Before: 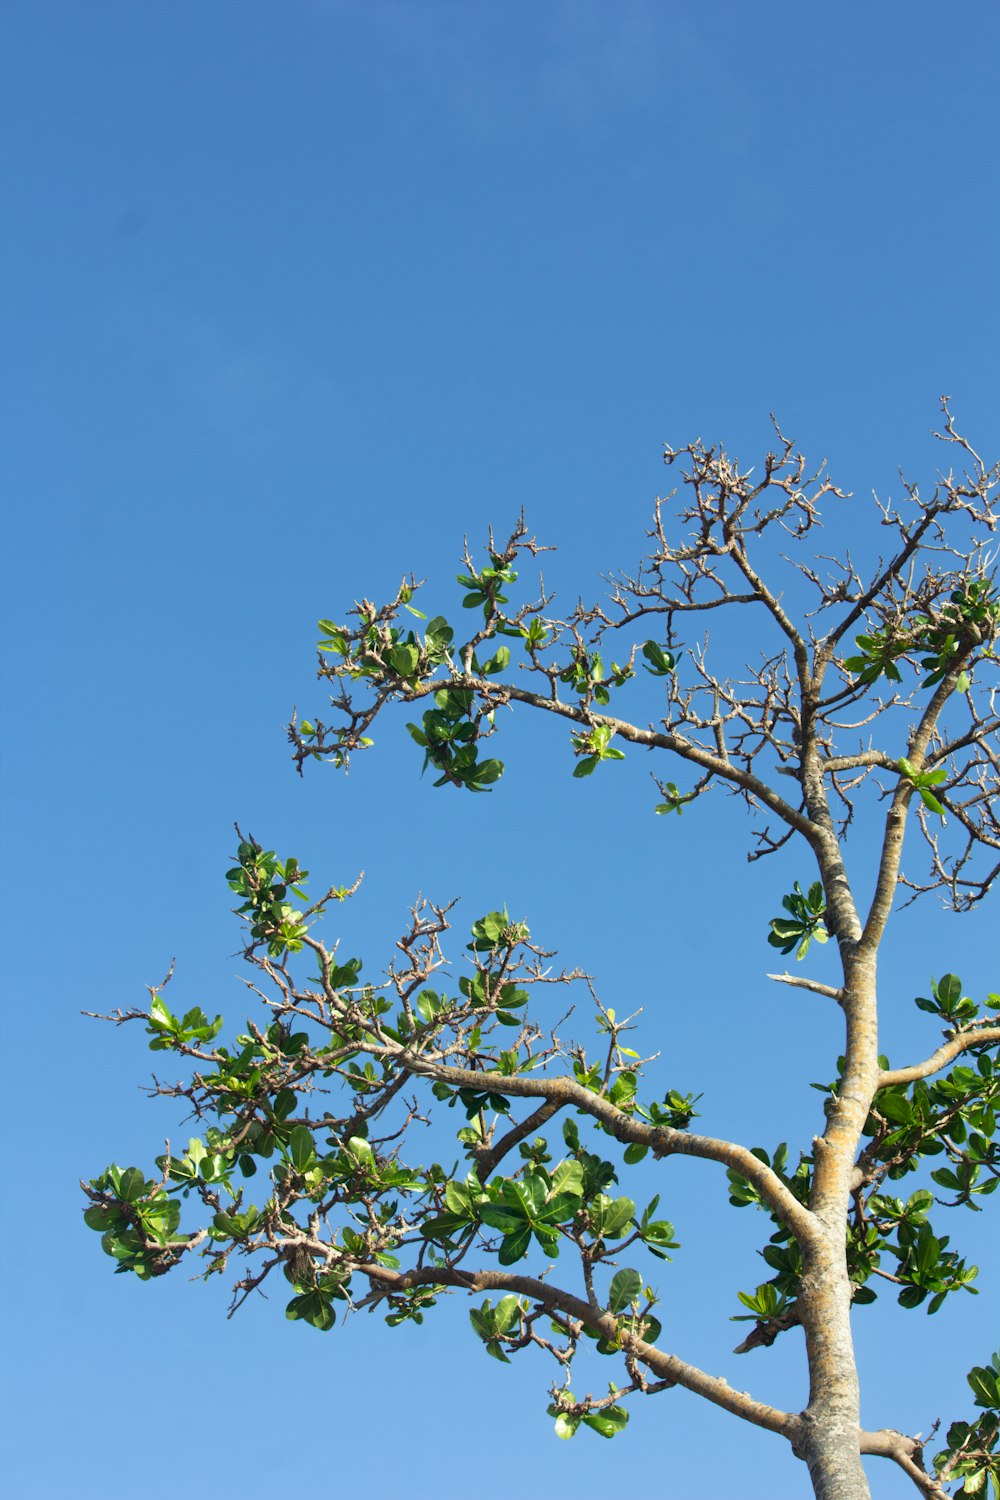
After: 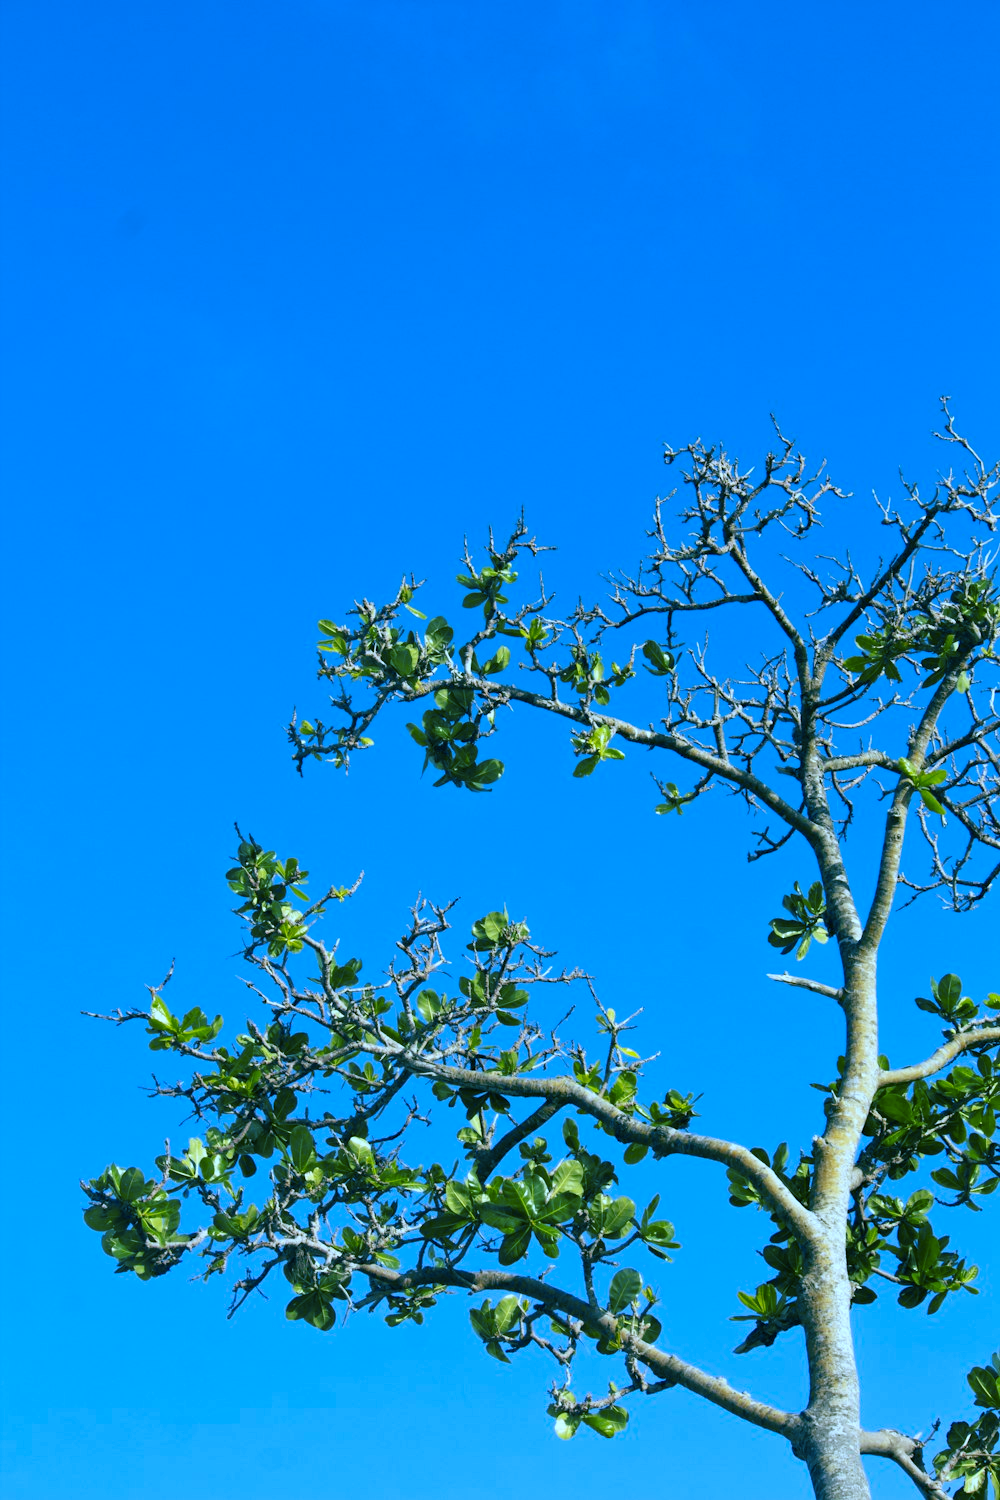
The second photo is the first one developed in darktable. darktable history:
haze removal: compatibility mode true, adaptive false
color balance: mode lift, gamma, gain (sRGB), lift [1, 0.69, 1, 1], gamma [1, 1.482, 1, 1], gain [1, 1, 1, 0.802]
white balance: red 0.766, blue 1.537
color contrast: green-magenta contrast 0.8, blue-yellow contrast 1.1, unbound 0
